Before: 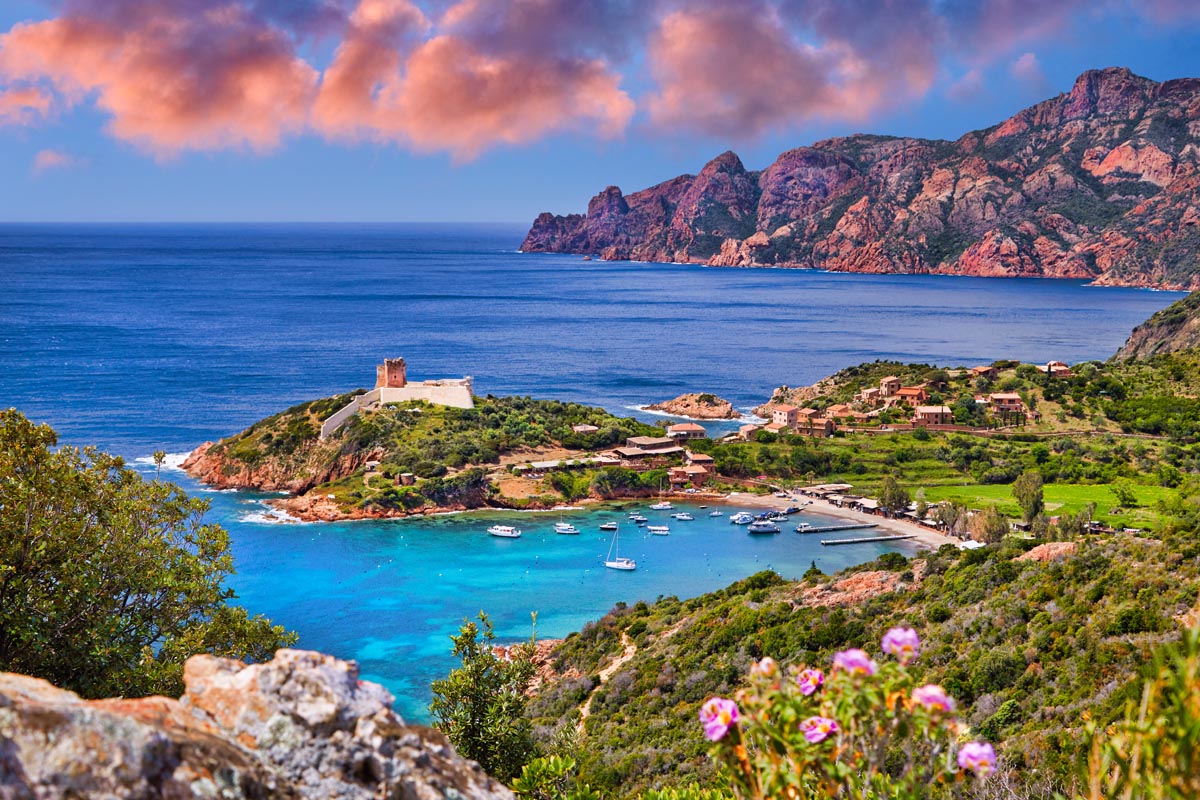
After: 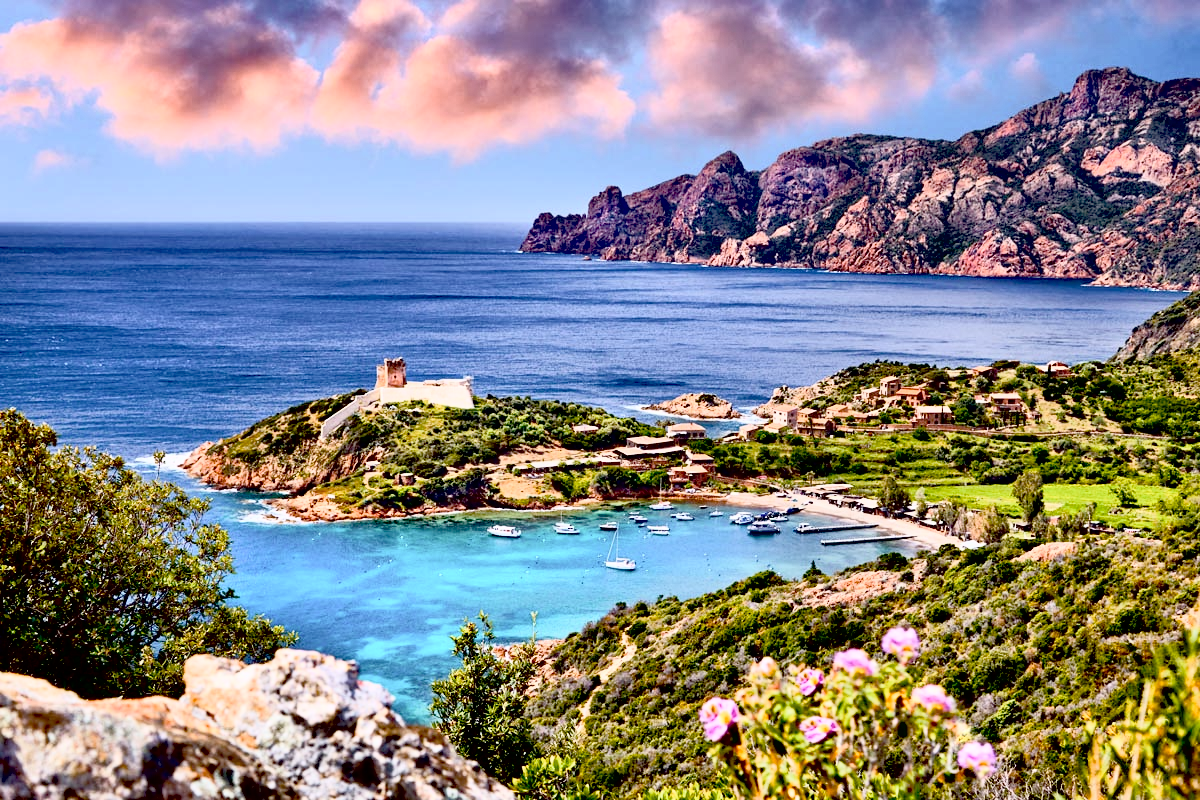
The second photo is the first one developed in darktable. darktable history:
exposure: black level correction 0.046, exposure -0.228 EV, compensate highlight preservation false
contrast brightness saturation: contrast 0.43, brightness 0.56, saturation -0.19
